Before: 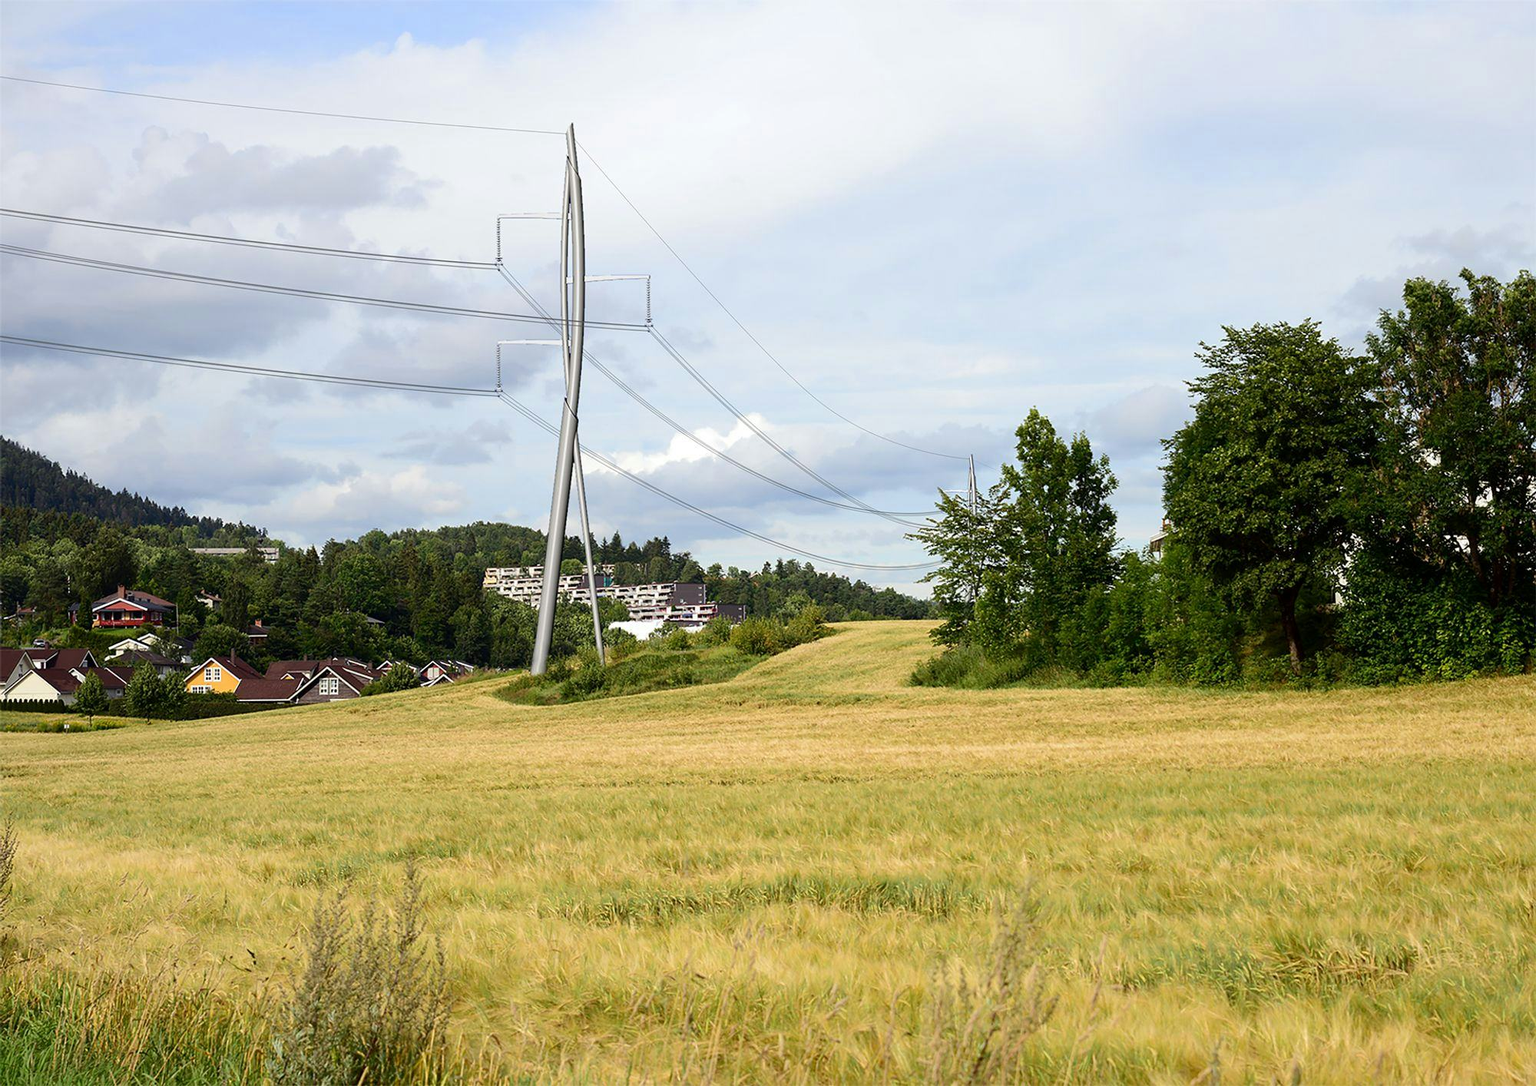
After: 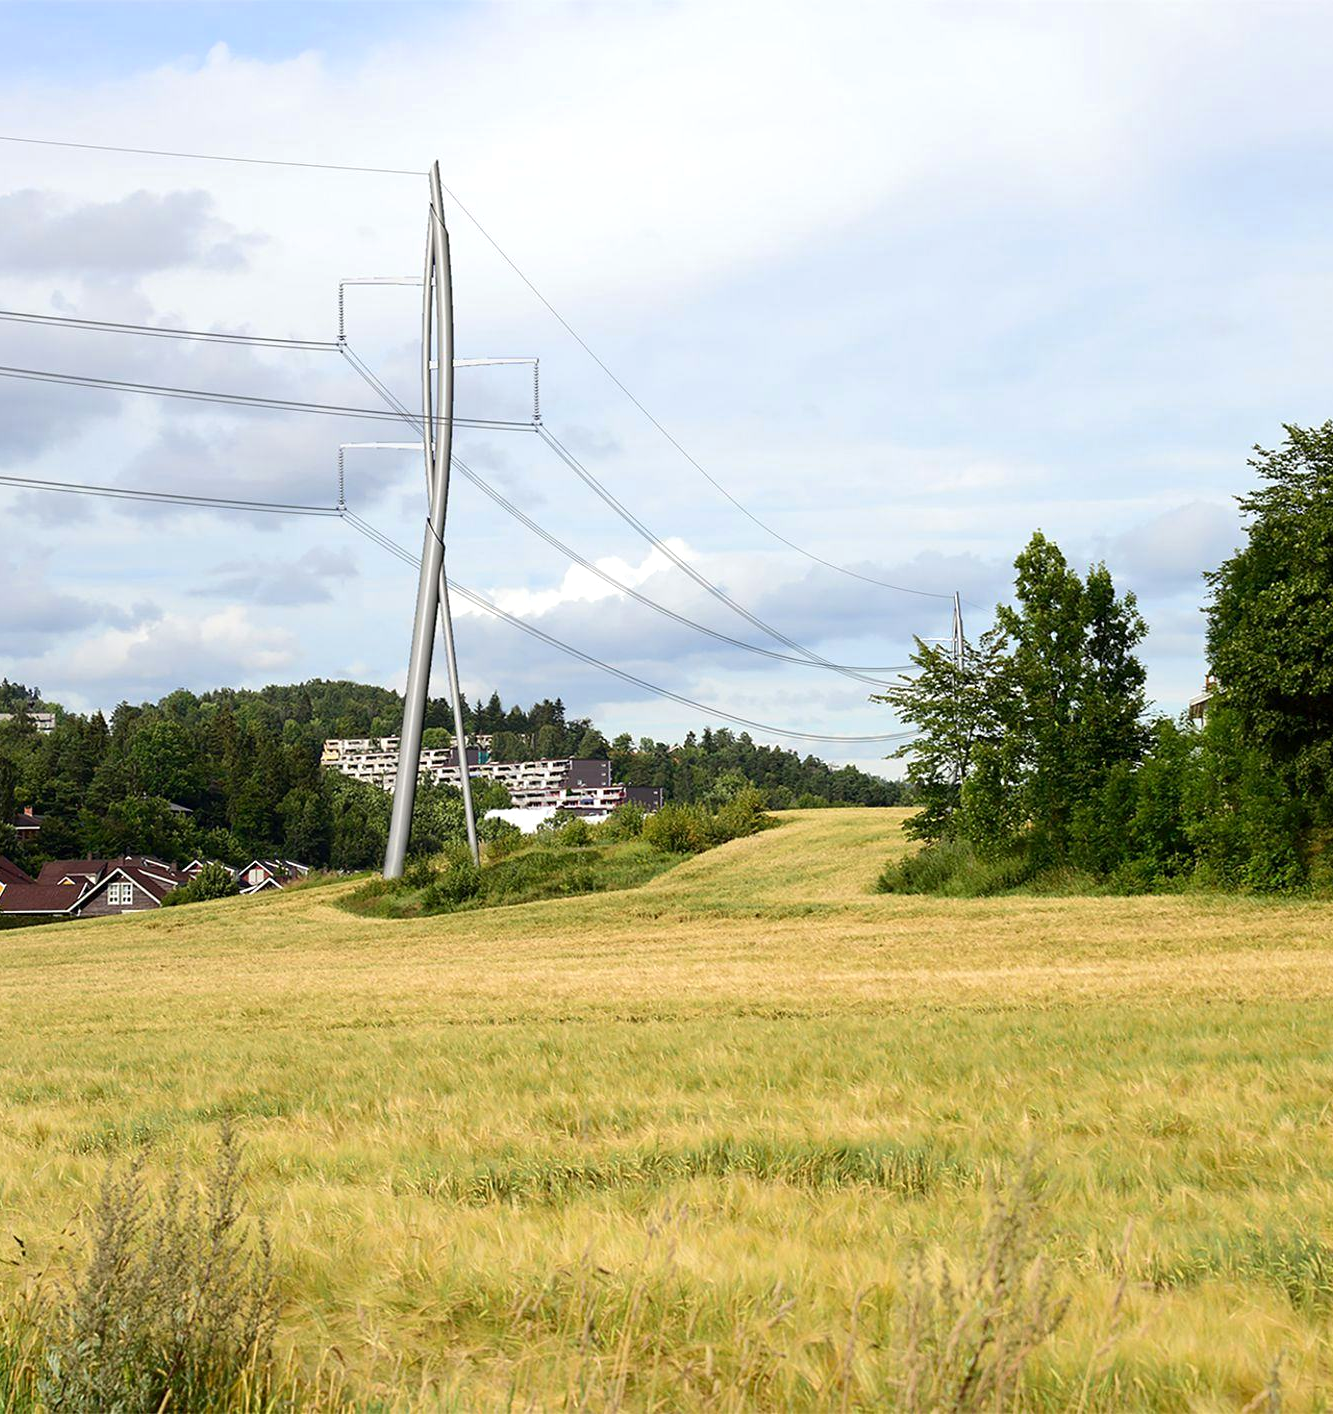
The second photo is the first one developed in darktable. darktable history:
exposure: exposure 0.128 EV, compensate highlight preservation false
crop: left 15.419%, right 17.914%
